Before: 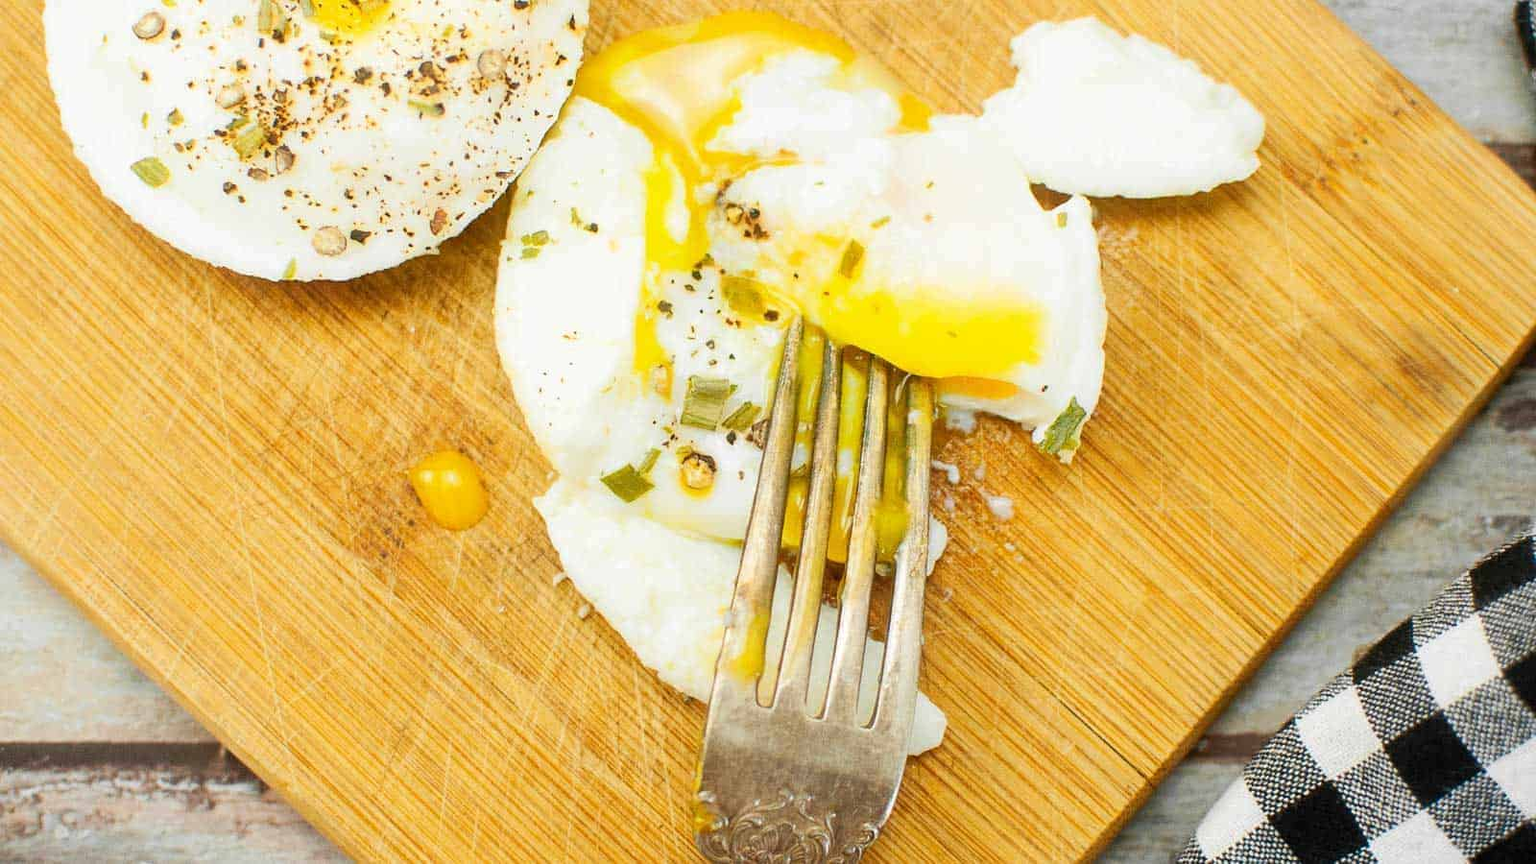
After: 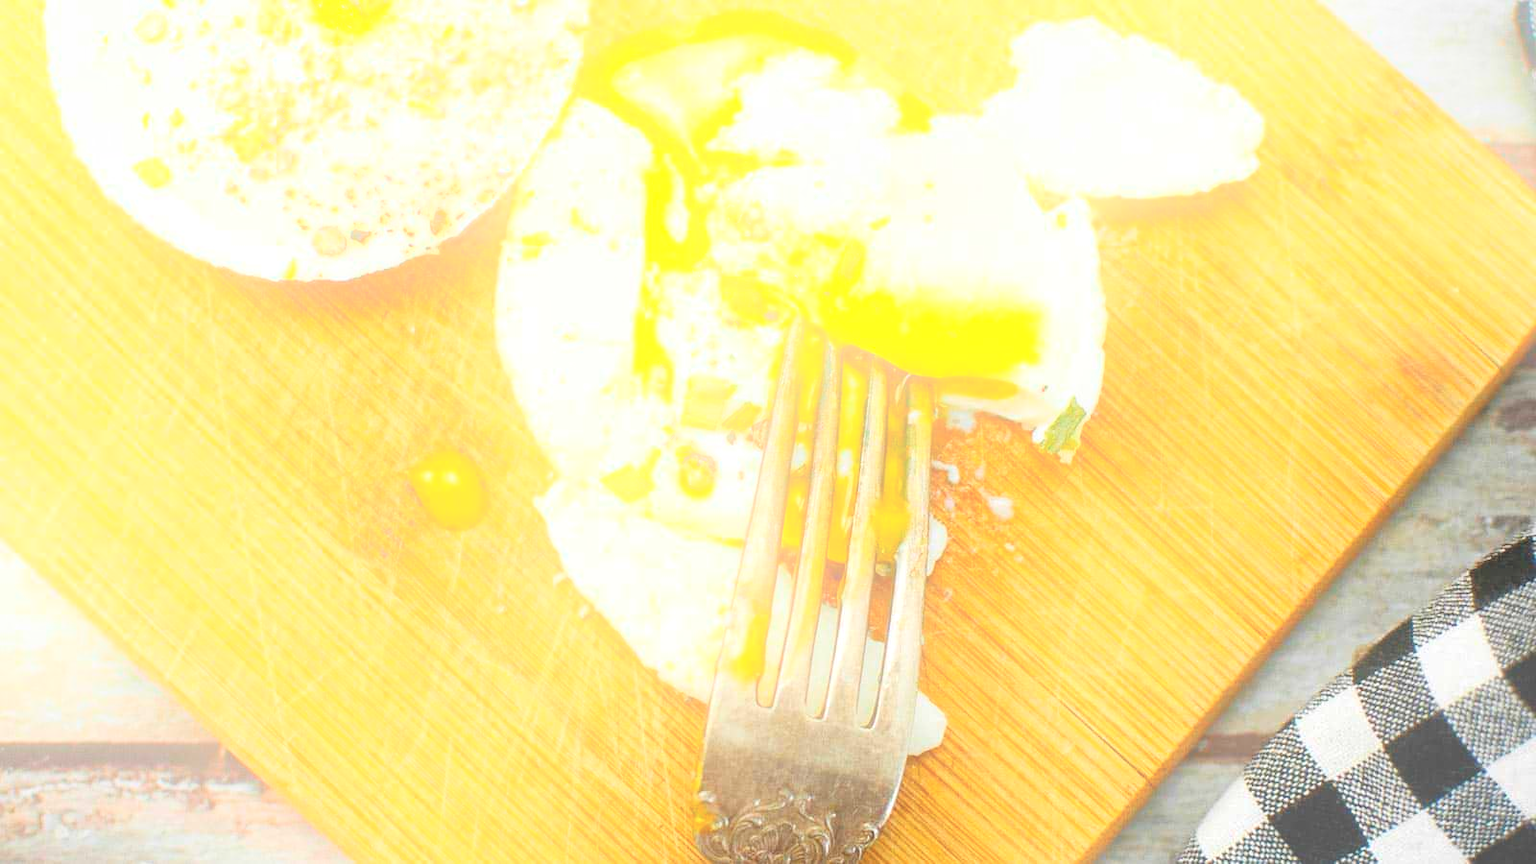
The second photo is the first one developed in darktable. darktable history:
bloom: on, module defaults
exposure: exposure 0.197 EV, compensate highlight preservation false
